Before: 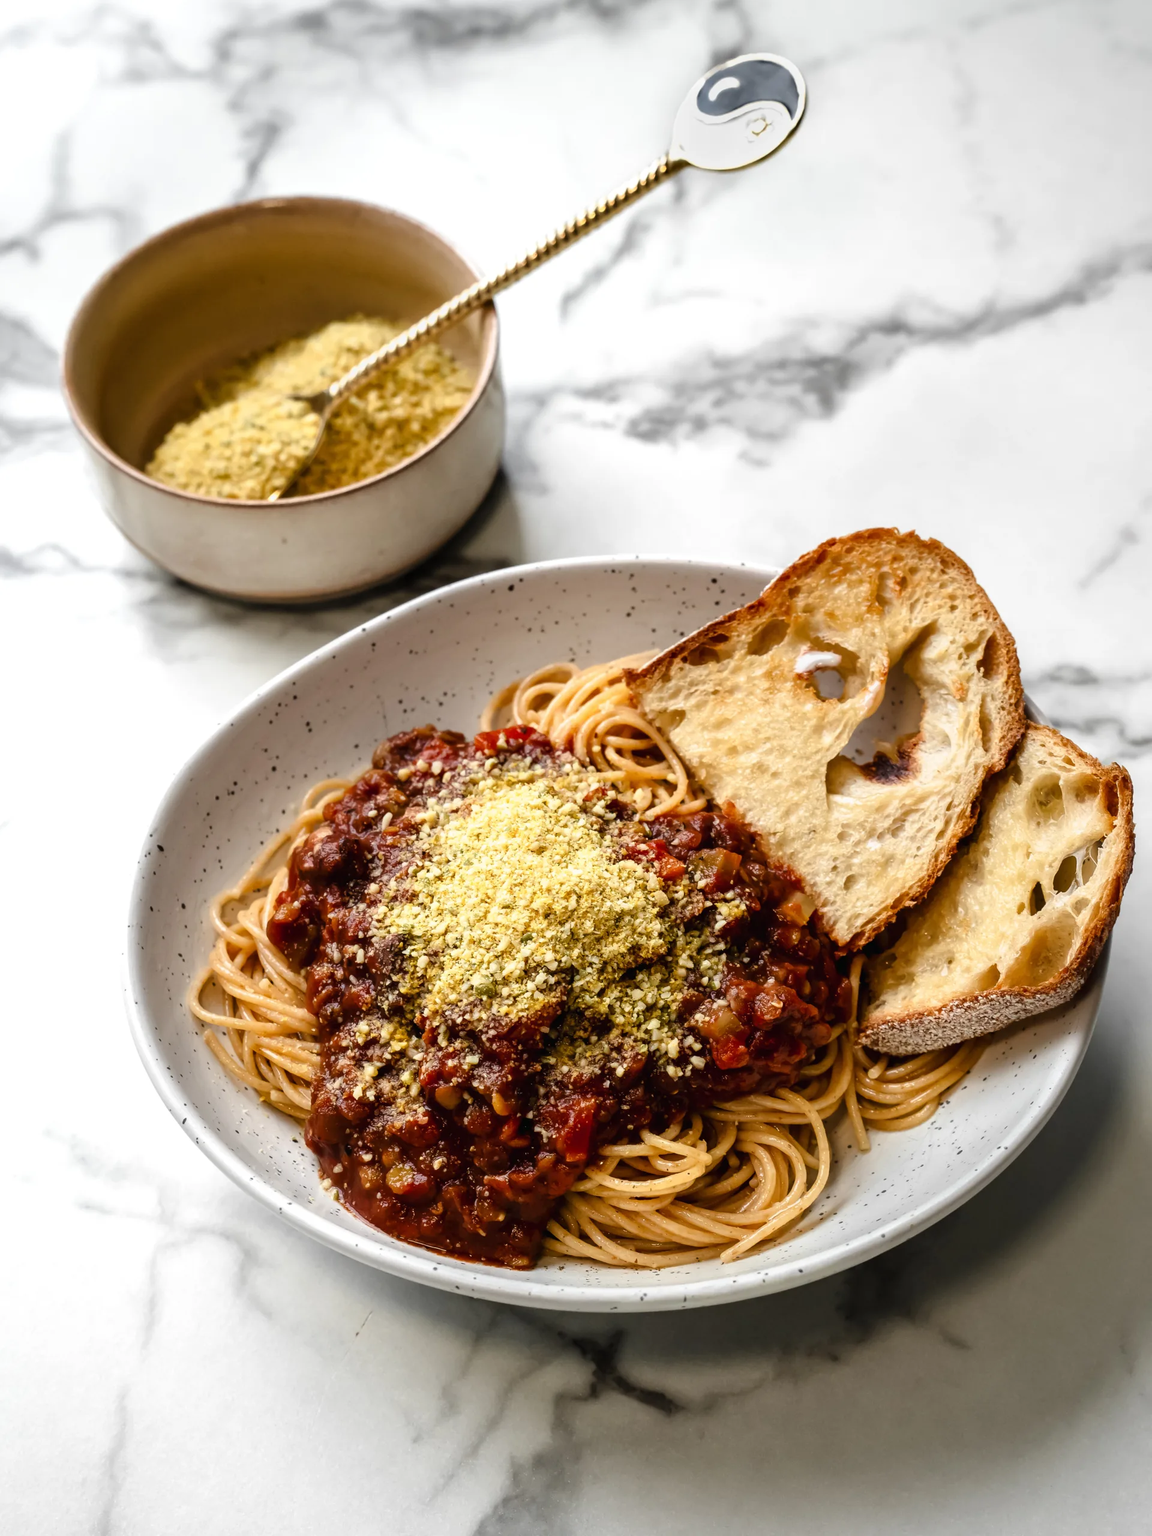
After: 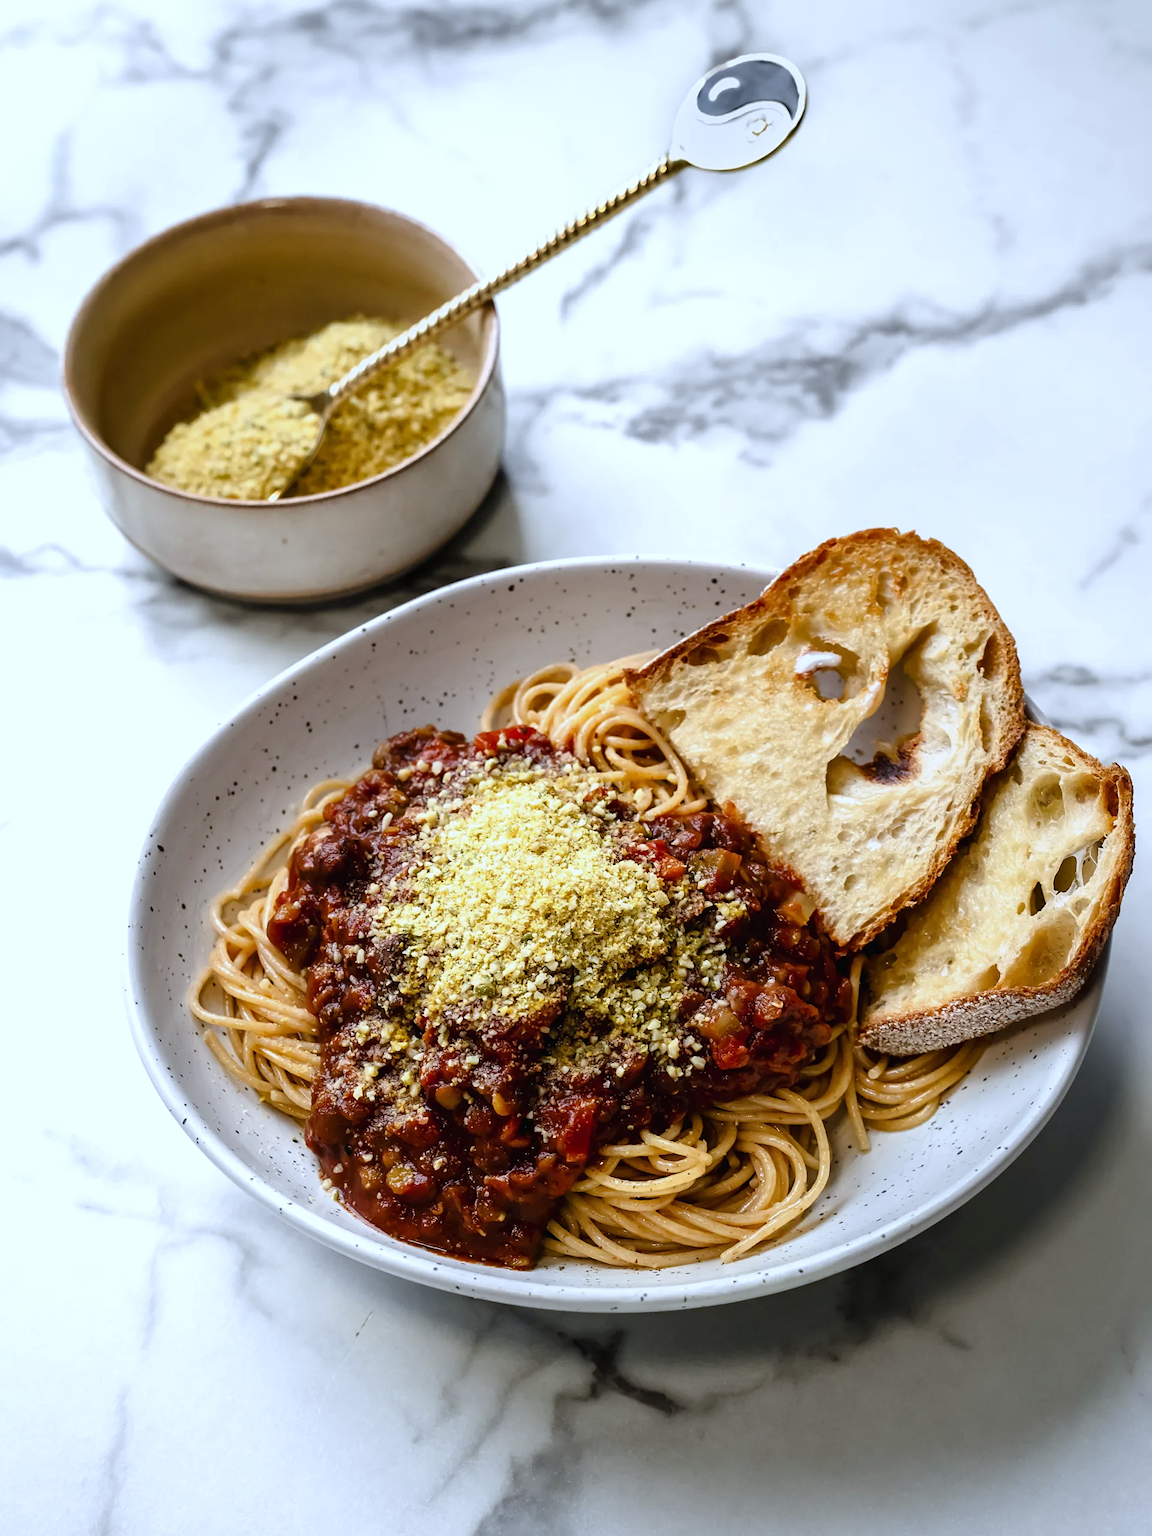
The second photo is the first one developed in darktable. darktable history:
white balance: red 0.931, blue 1.11
sharpen: amount 0.2
